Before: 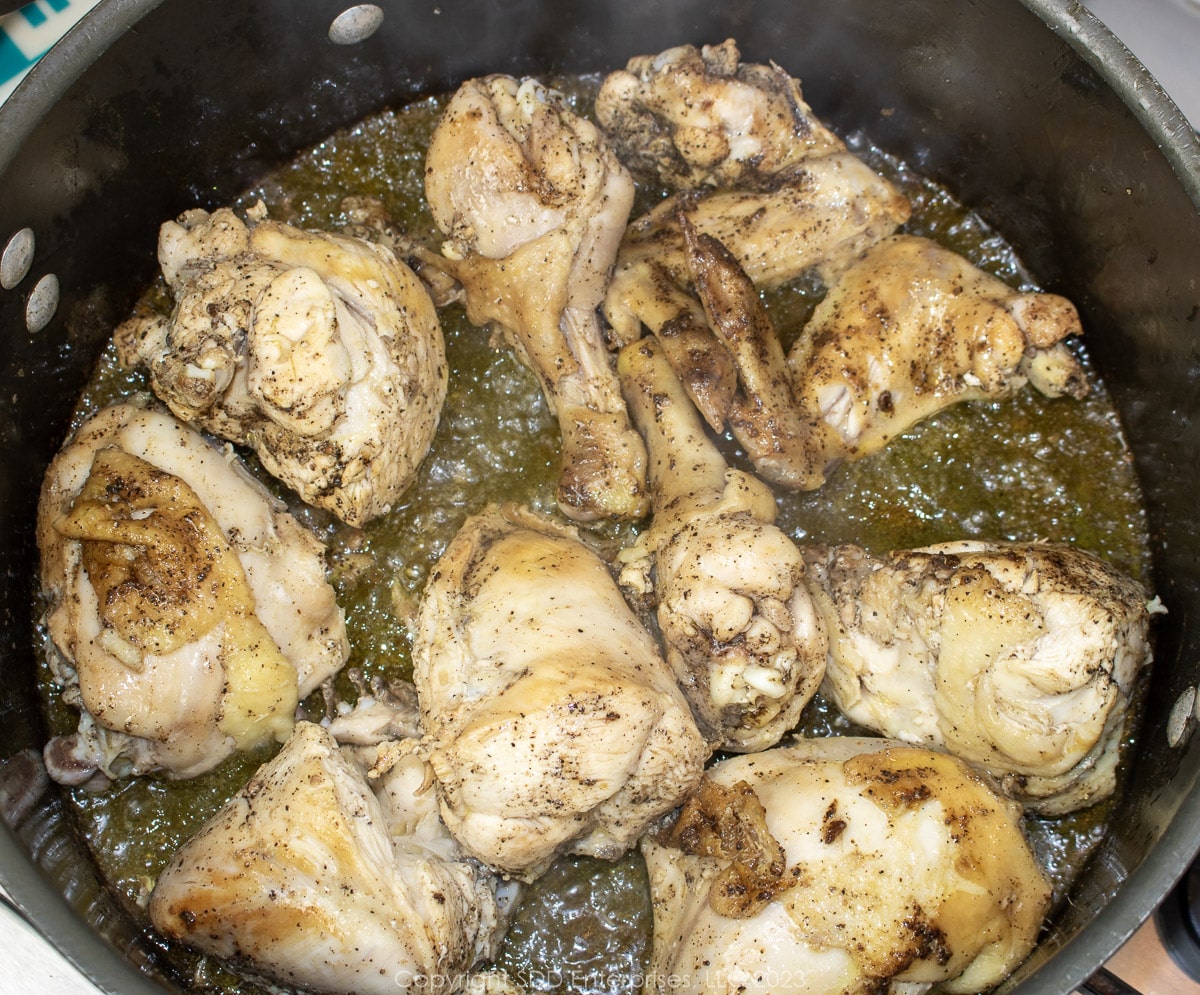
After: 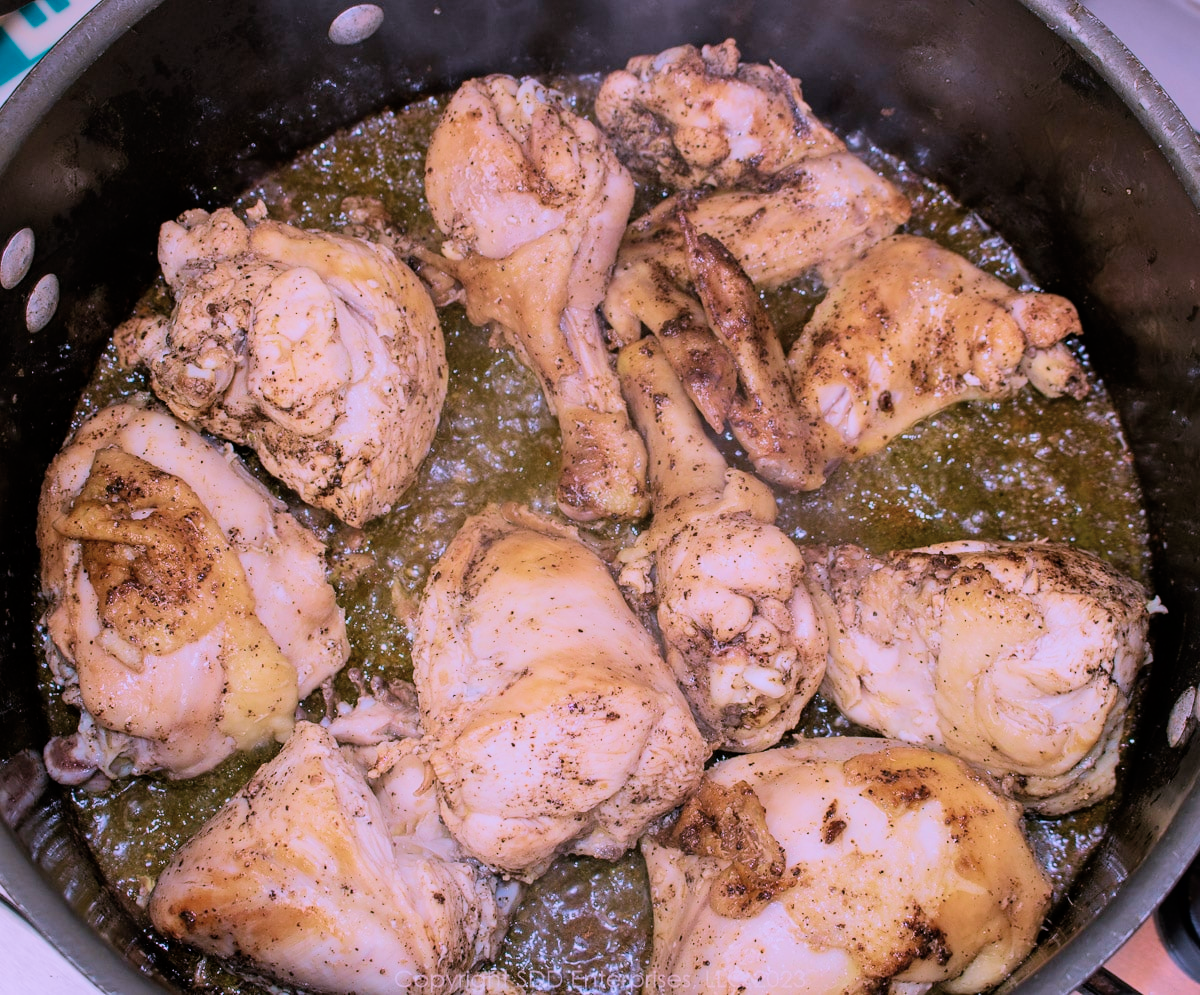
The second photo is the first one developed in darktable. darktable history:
filmic rgb: black relative exposure -7.65 EV, white relative exposure 4.56 EV, hardness 3.61, color science v6 (2022)
velvia: on, module defaults
color correction: highlights a* 15.03, highlights b* -25.07
